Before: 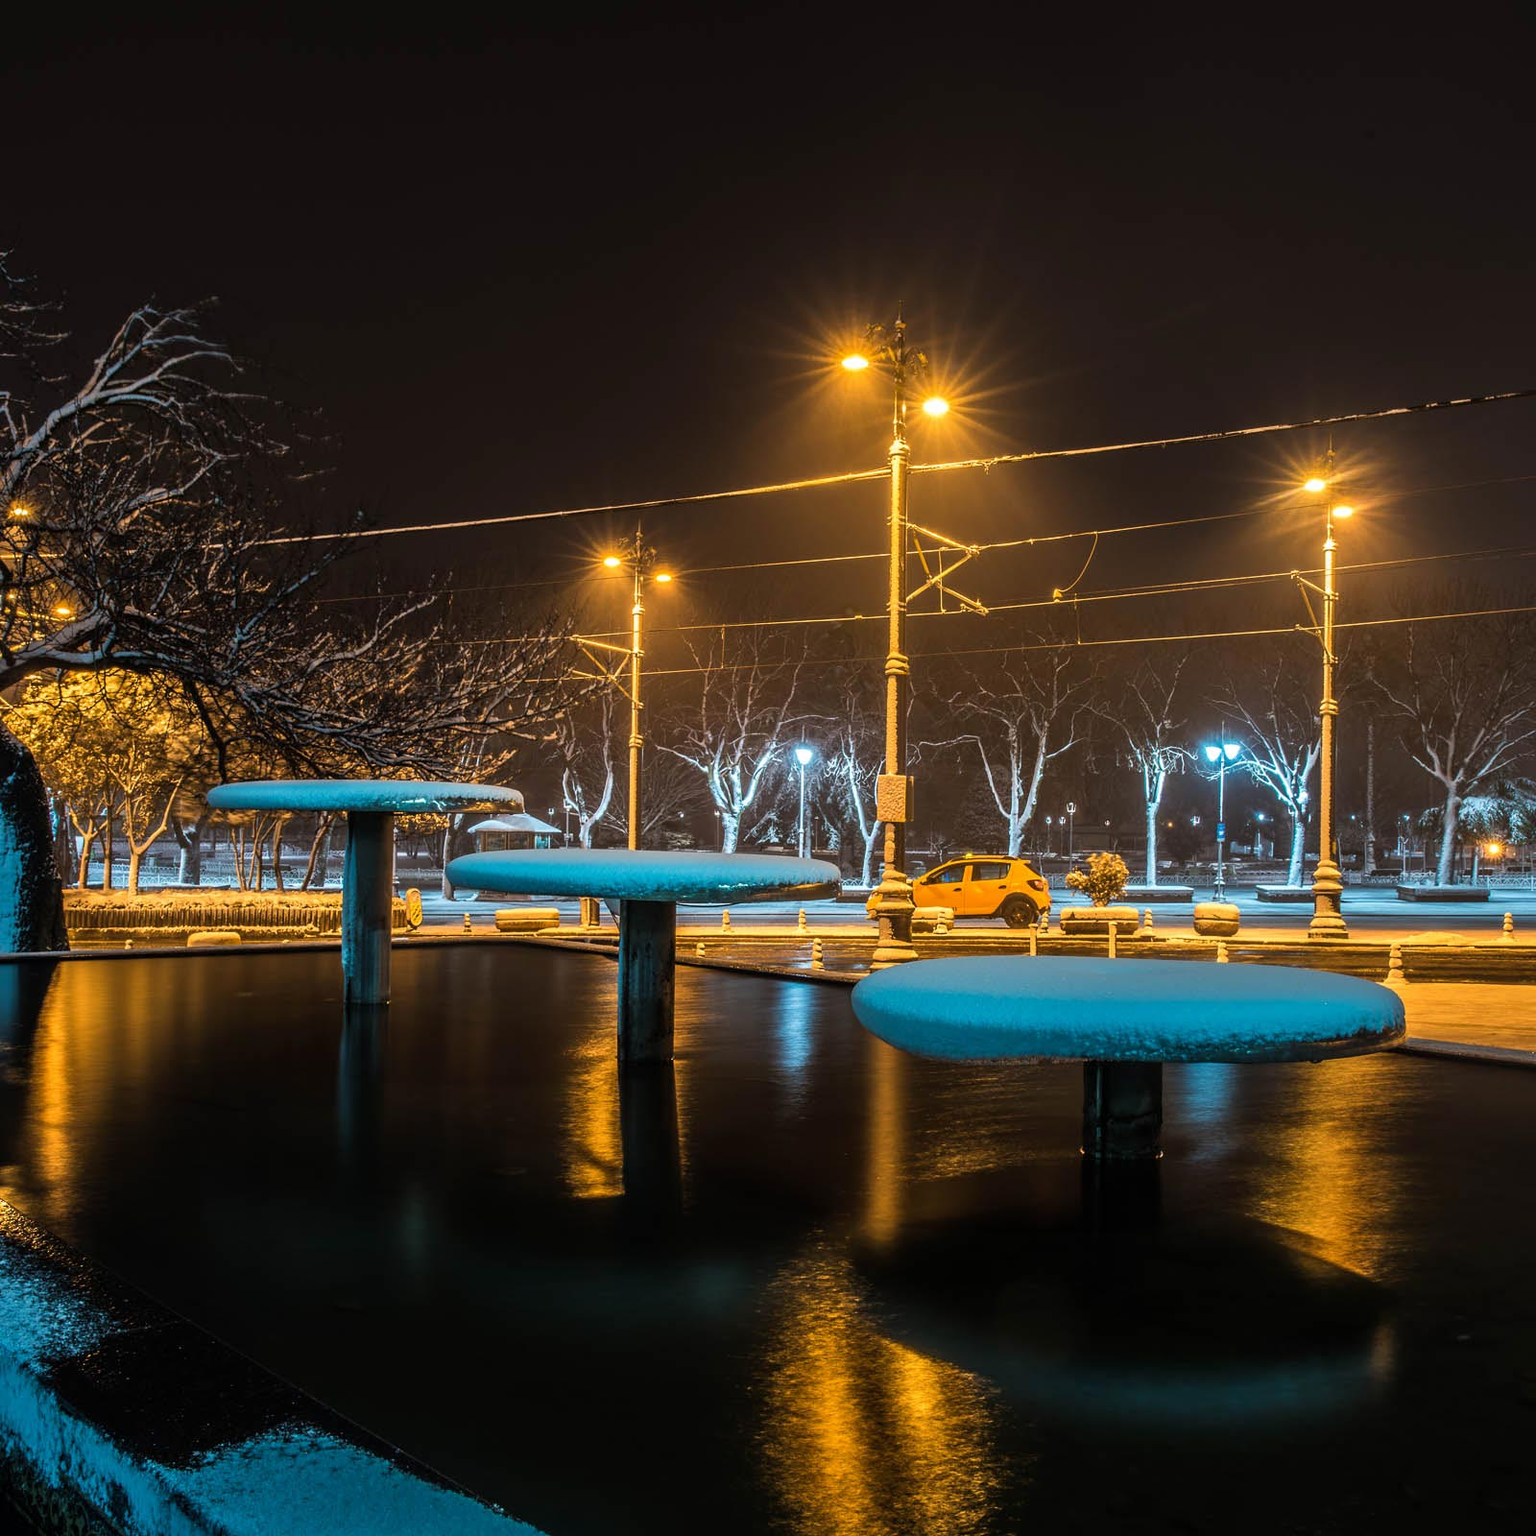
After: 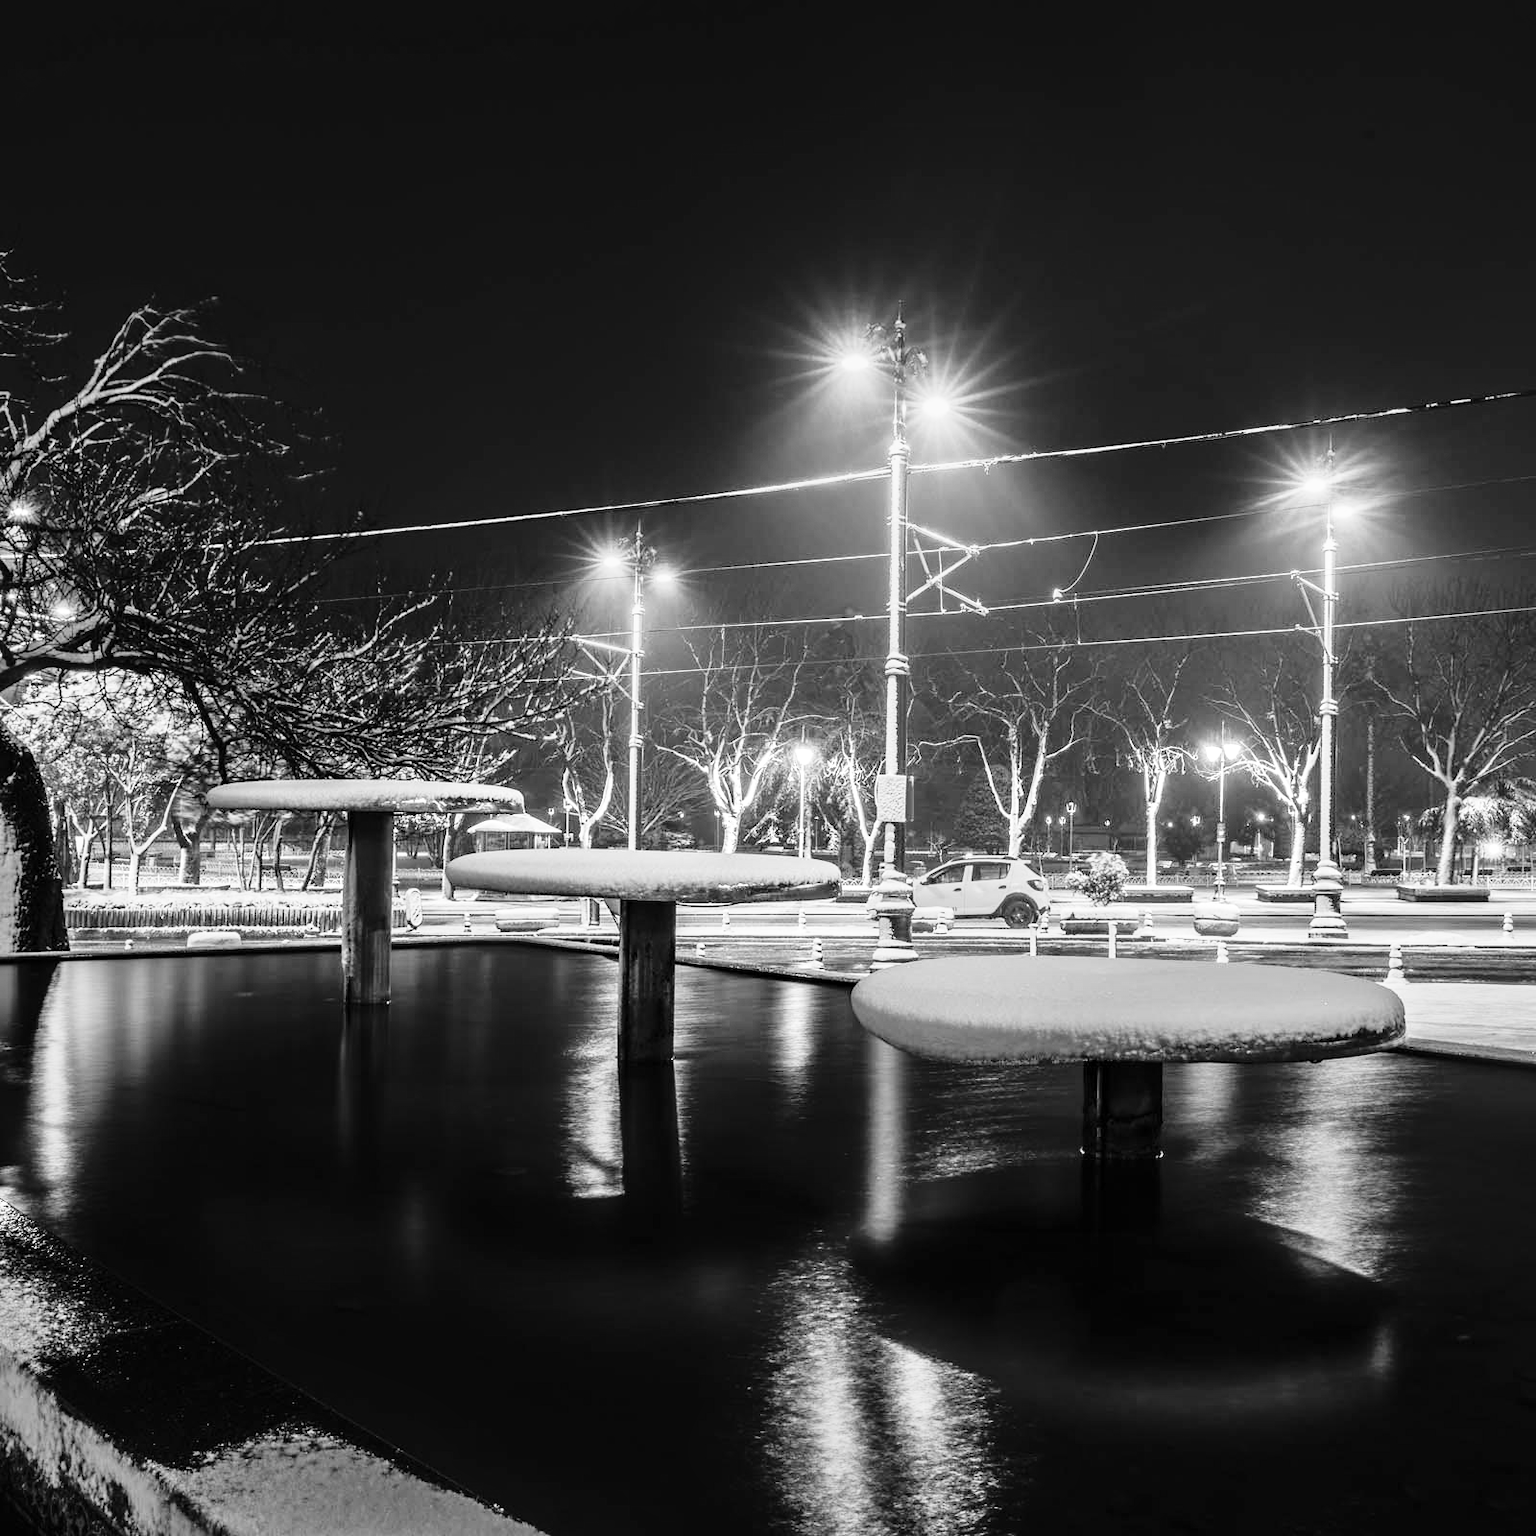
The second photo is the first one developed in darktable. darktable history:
base curve: curves: ch0 [(0, 0) (0.028, 0.03) (0.105, 0.232) (0.387, 0.748) (0.754, 0.968) (1, 1)], fusion 1, exposure shift 0.576, preserve colors none
monochrome: on, module defaults
